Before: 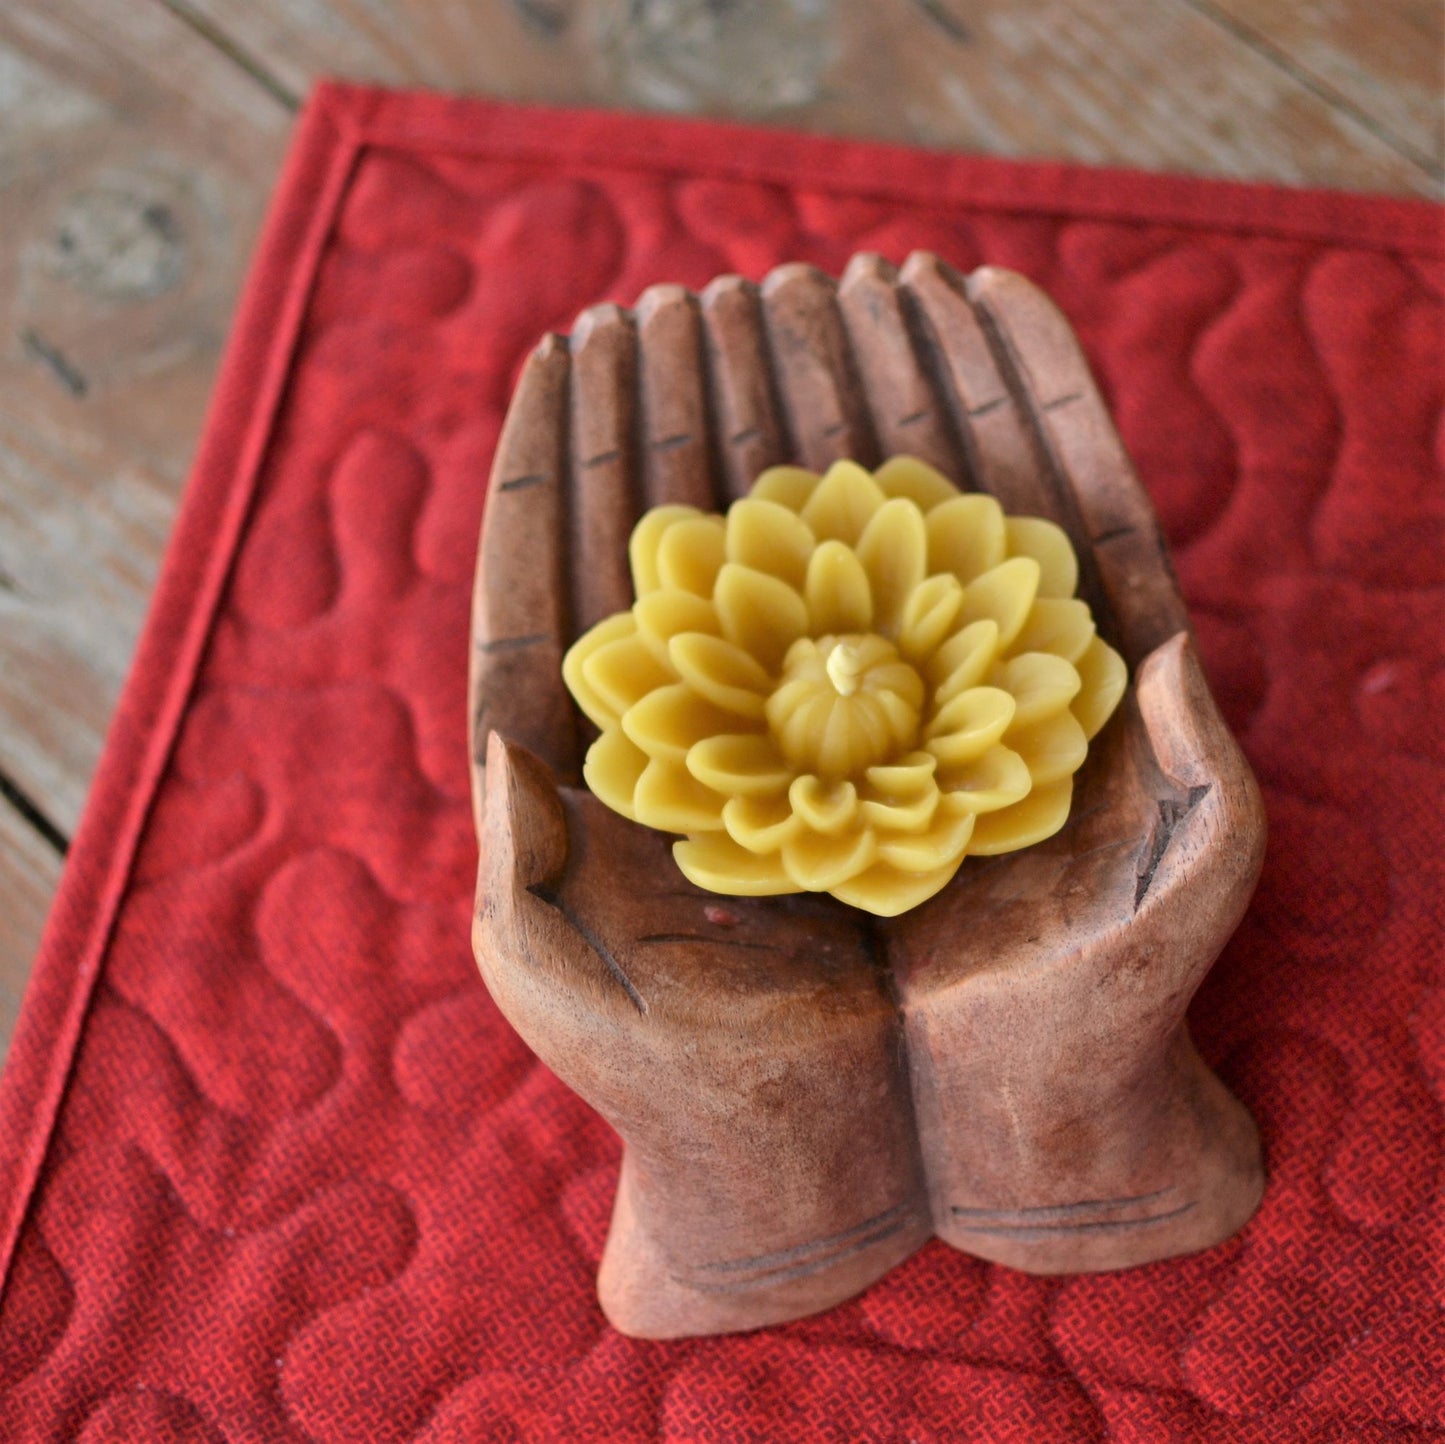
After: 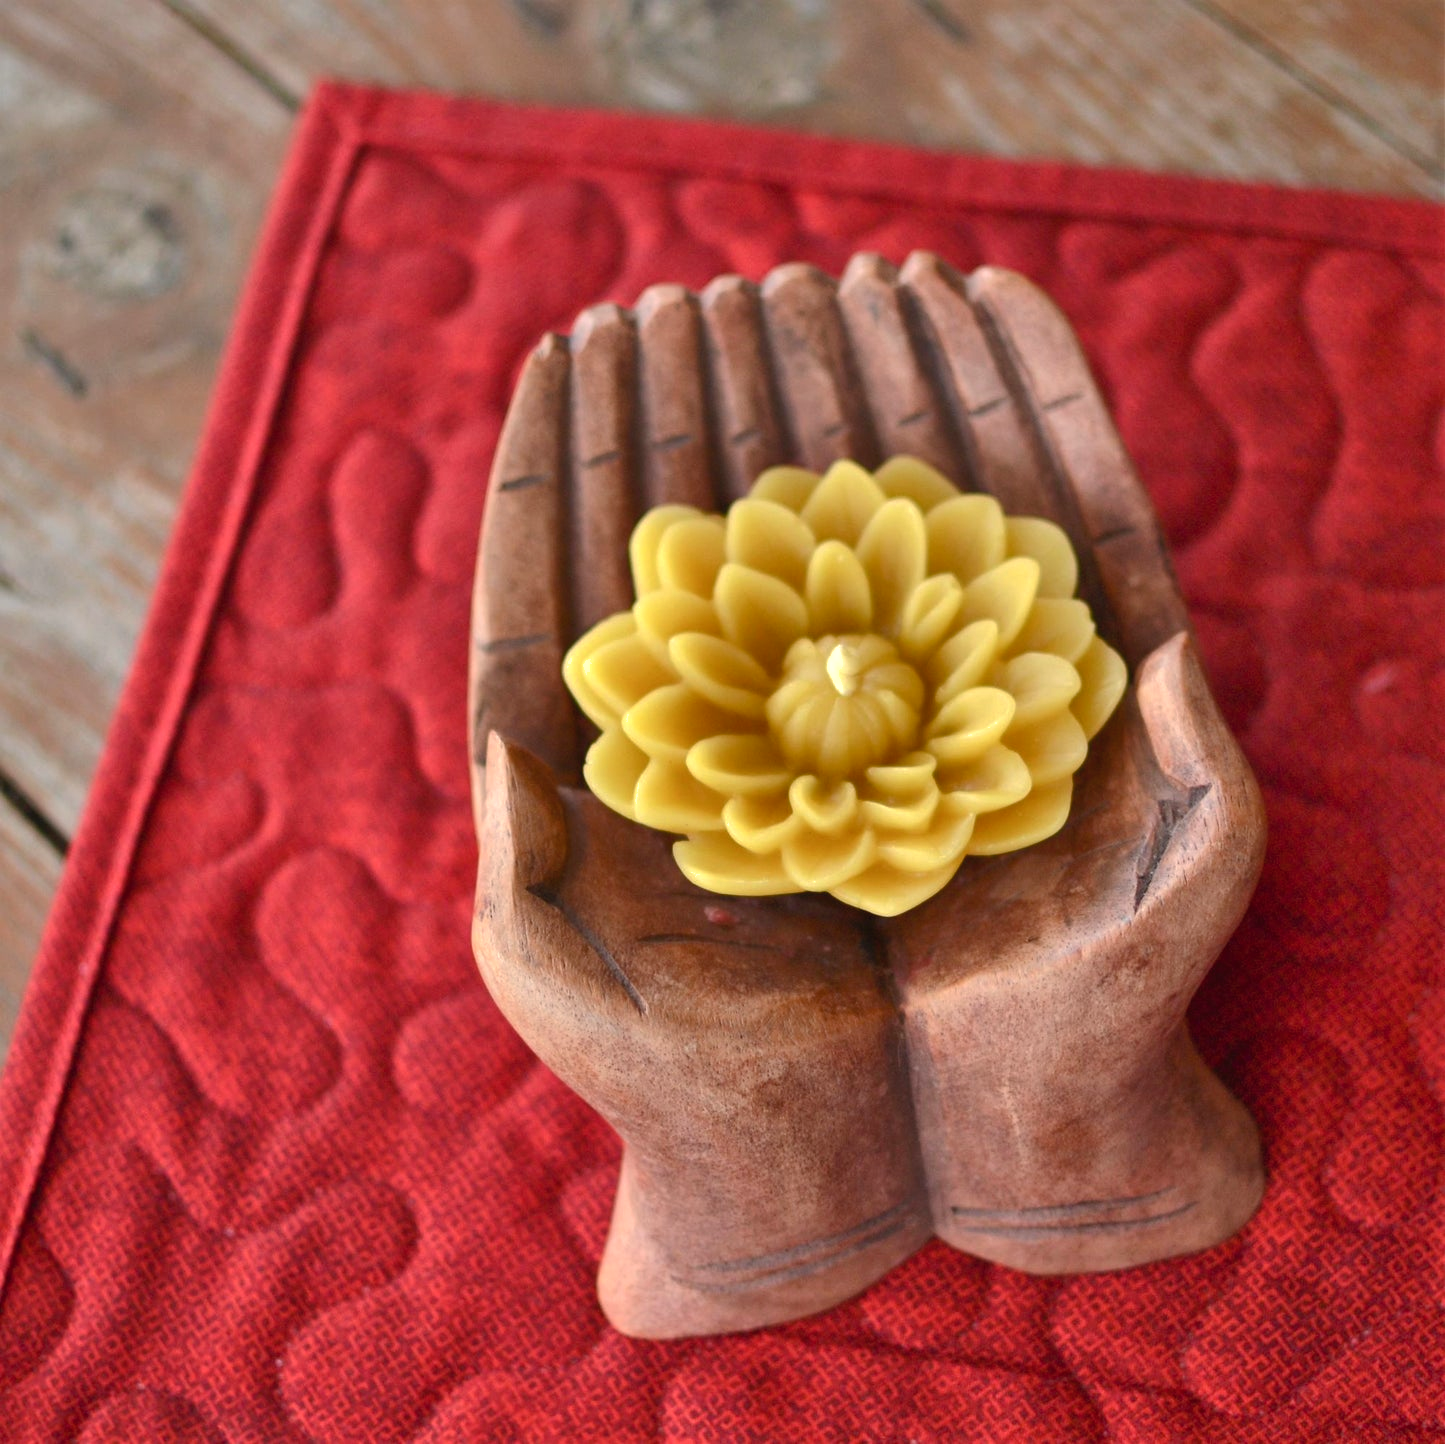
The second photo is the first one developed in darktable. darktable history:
color balance rgb: shadows lift › chroma 1%, shadows lift › hue 28.8°, power › hue 60°, highlights gain › chroma 1%, highlights gain › hue 60°, global offset › luminance 0.25%, perceptual saturation grading › highlights -20%, perceptual saturation grading › shadows 20%, perceptual brilliance grading › highlights 10%, perceptual brilliance grading › shadows -5%, global vibrance 19.67%
shadows and highlights: on, module defaults
